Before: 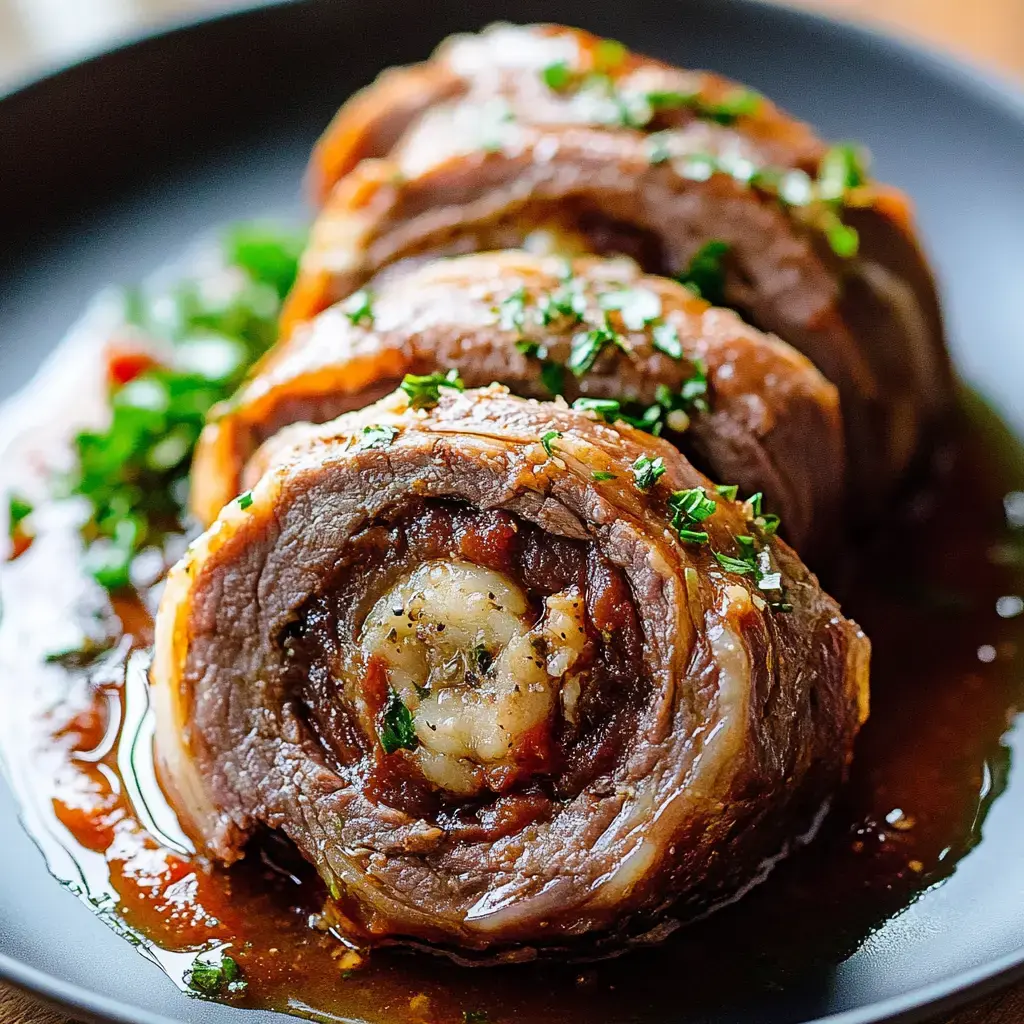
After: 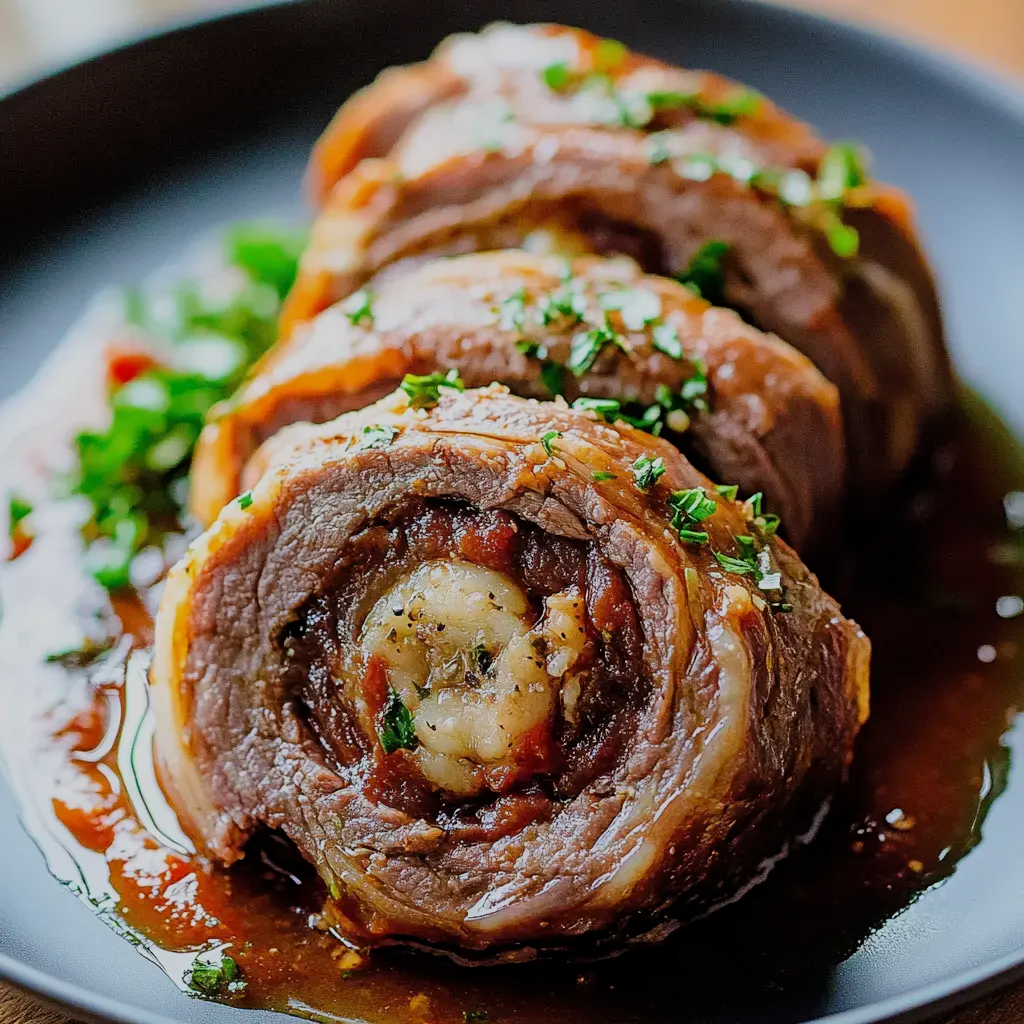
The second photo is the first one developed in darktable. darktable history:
color calibration: gray › normalize channels true, illuminant same as pipeline (D50), adaptation XYZ, x 0.345, y 0.358, temperature 5015.48 K, gamut compression 0.002
tone equalizer: on, module defaults
filmic rgb: middle gray luminance 18.33%, black relative exposure -10.44 EV, white relative exposure 3.41 EV, target black luminance 0%, hardness 6.06, latitude 98.65%, contrast 0.851, shadows ↔ highlights balance 0.66%, color science v4 (2020)
